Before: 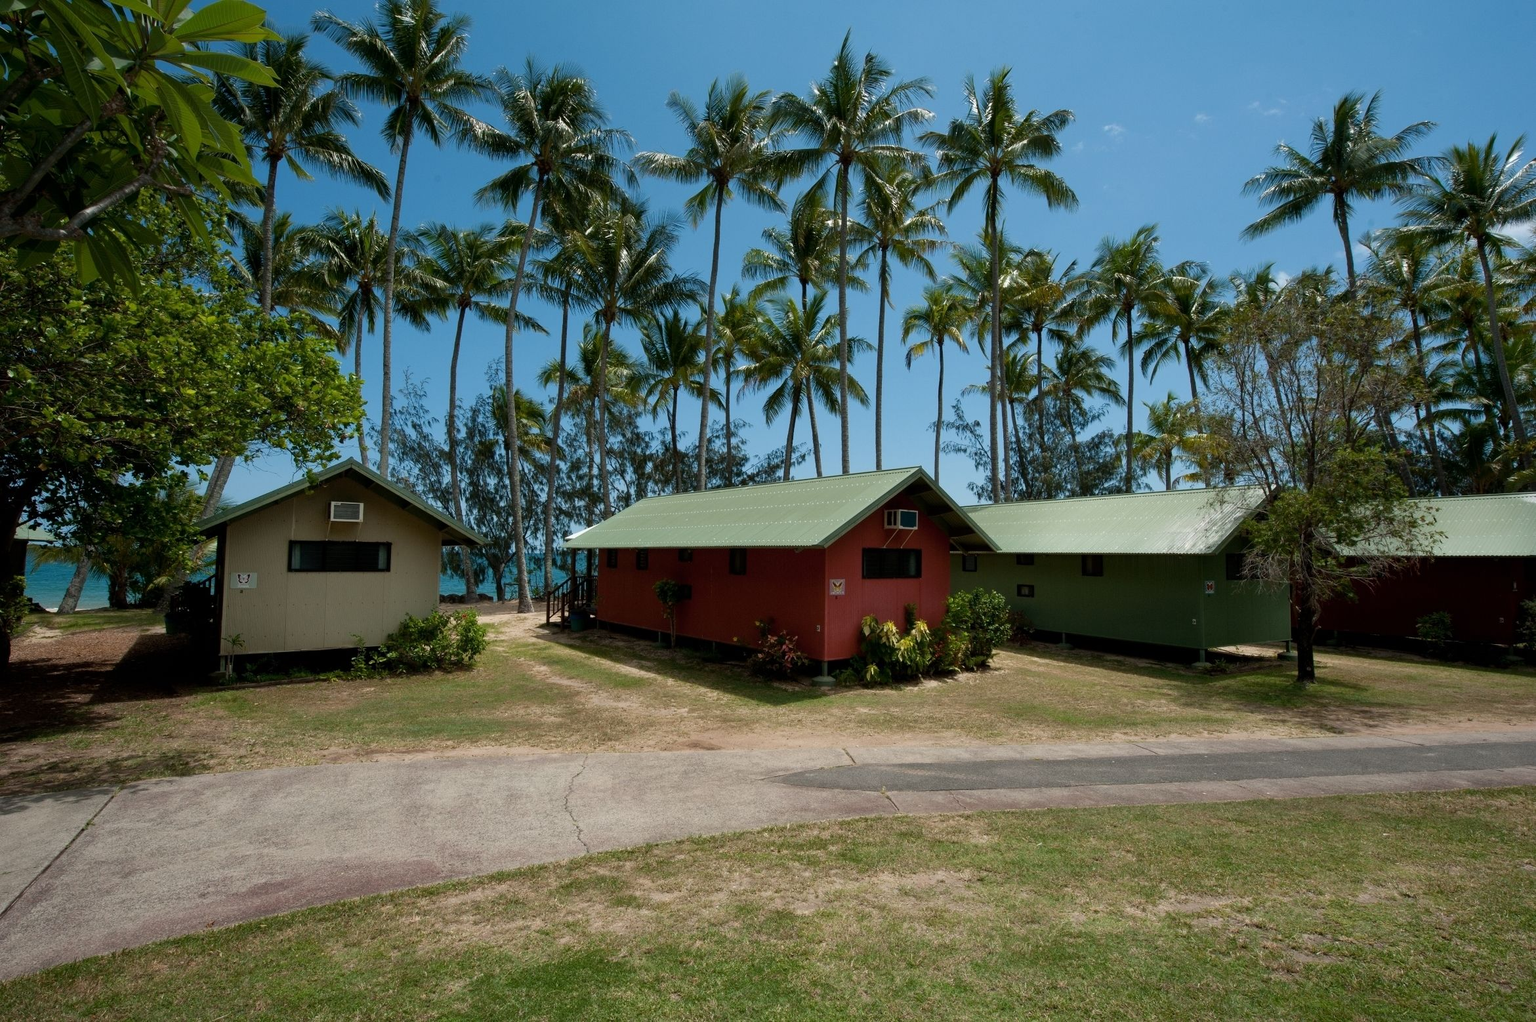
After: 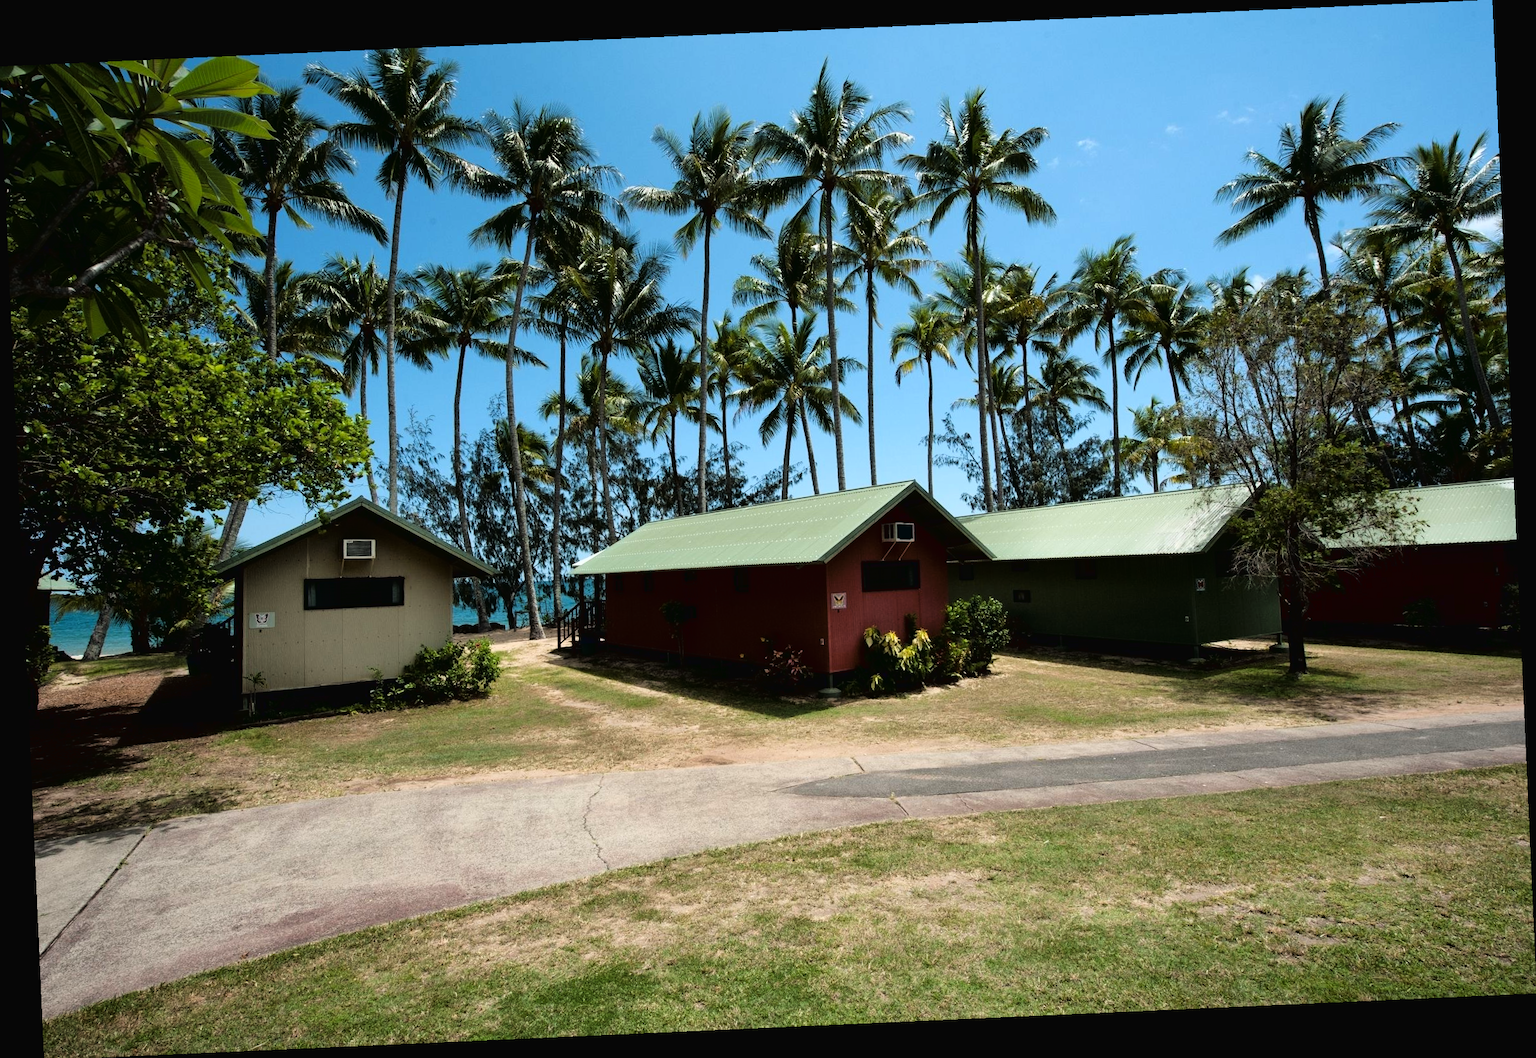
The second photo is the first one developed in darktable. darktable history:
rotate and perspective: rotation -2.56°, automatic cropping off
tone curve: curves: ch0 [(0, 0.016) (0.11, 0.039) (0.259, 0.235) (0.383, 0.437) (0.499, 0.597) (0.733, 0.867) (0.843, 0.948) (1, 1)], color space Lab, linked channels, preserve colors none
